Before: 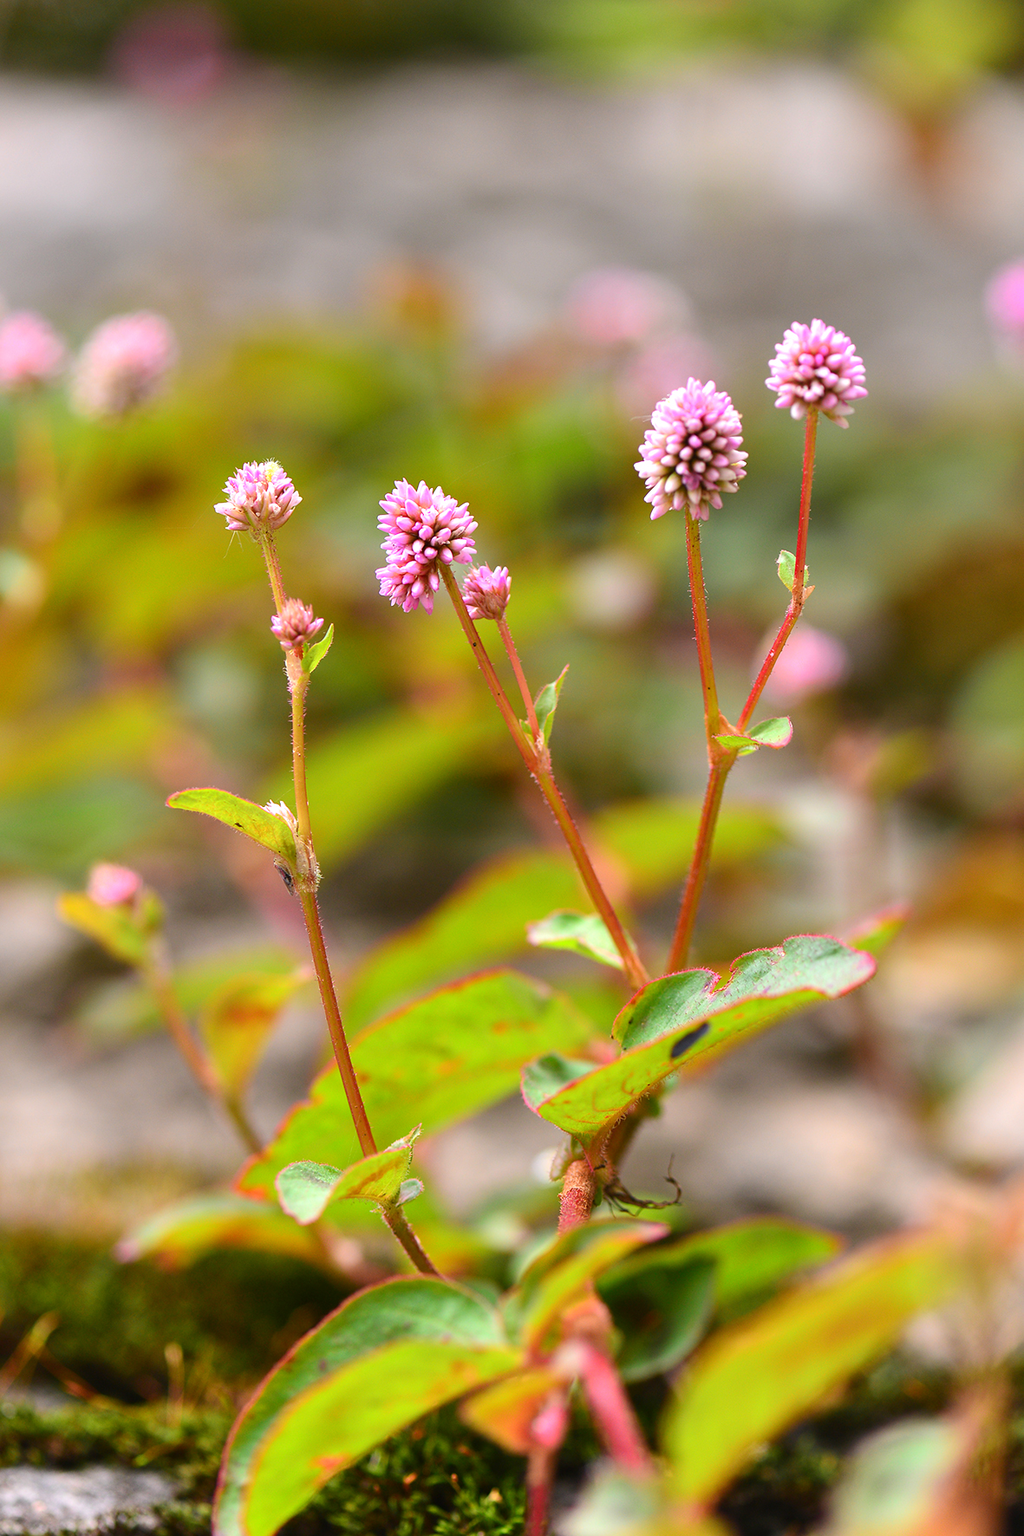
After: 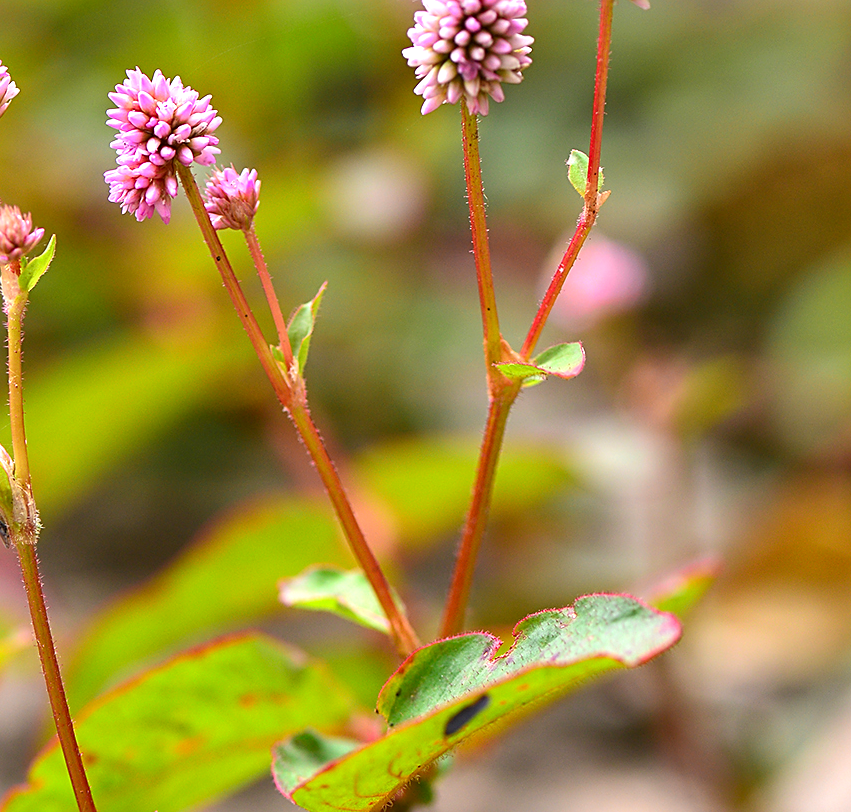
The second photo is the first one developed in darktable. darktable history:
exposure: exposure 0.206 EV, compensate highlight preservation false
shadows and highlights: shadows 43.79, white point adjustment -1.47, soften with gaussian
crop and rotate: left 27.86%, top 27.421%, bottom 26.745%
sharpen: on, module defaults
